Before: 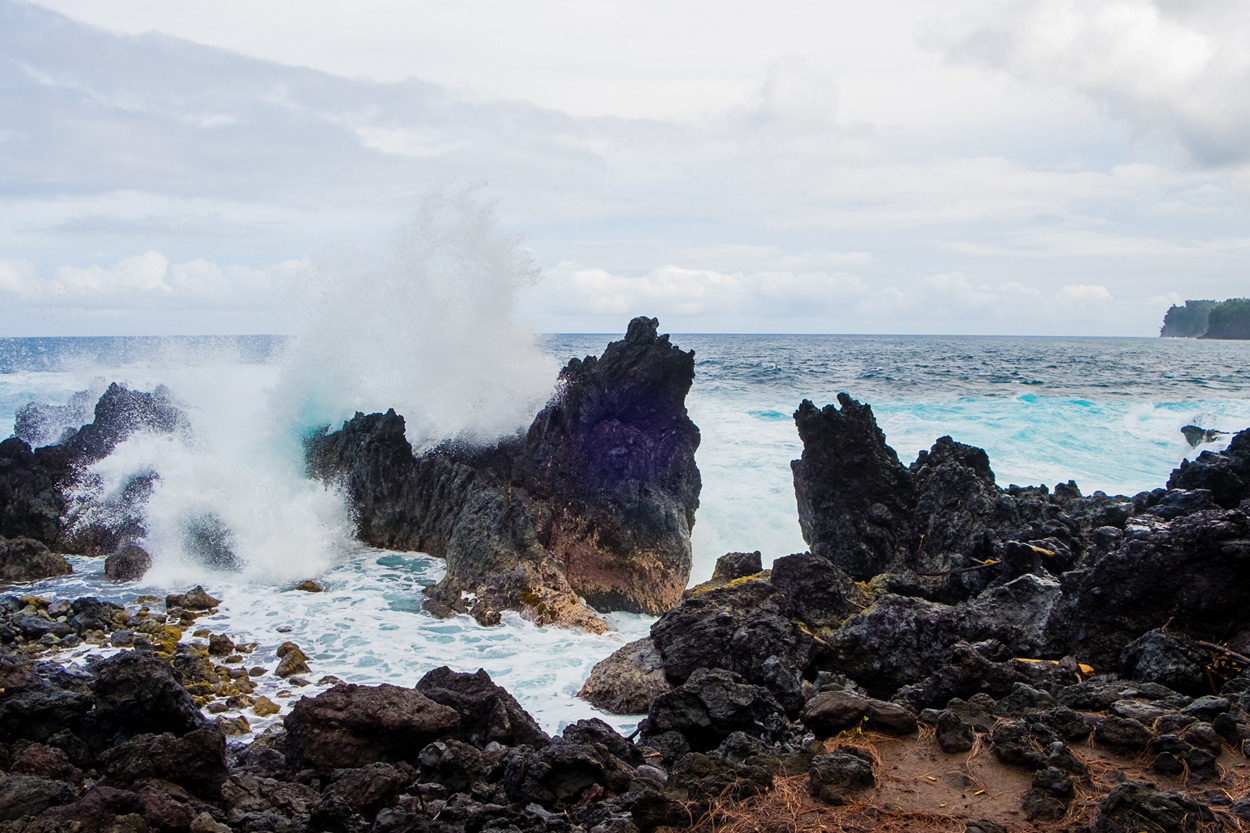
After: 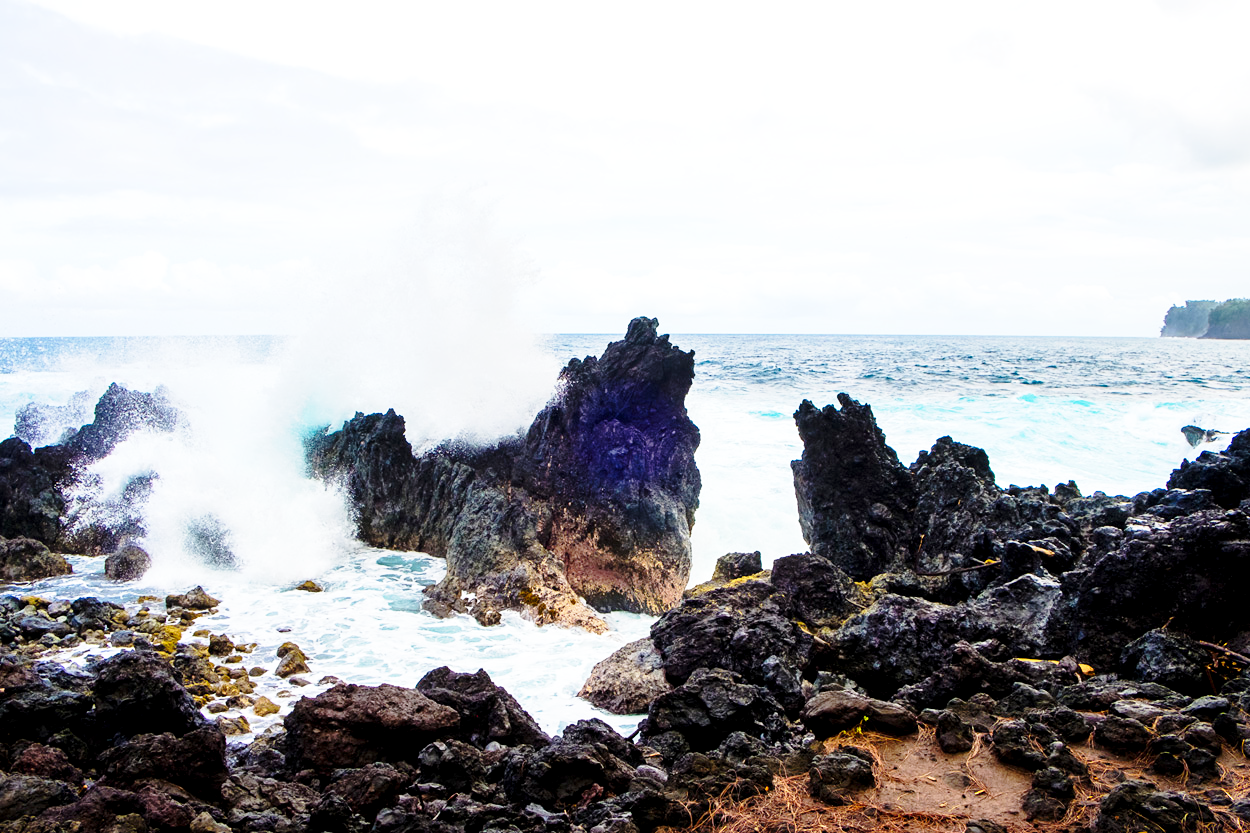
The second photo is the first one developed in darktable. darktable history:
base curve: curves: ch0 [(0, 0) (0.028, 0.03) (0.121, 0.232) (0.46, 0.748) (0.859, 0.968) (1, 1)], preserve colors none
exposure: black level correction 0.003, exposure 0.383 EV, compensate highlight preservation false
